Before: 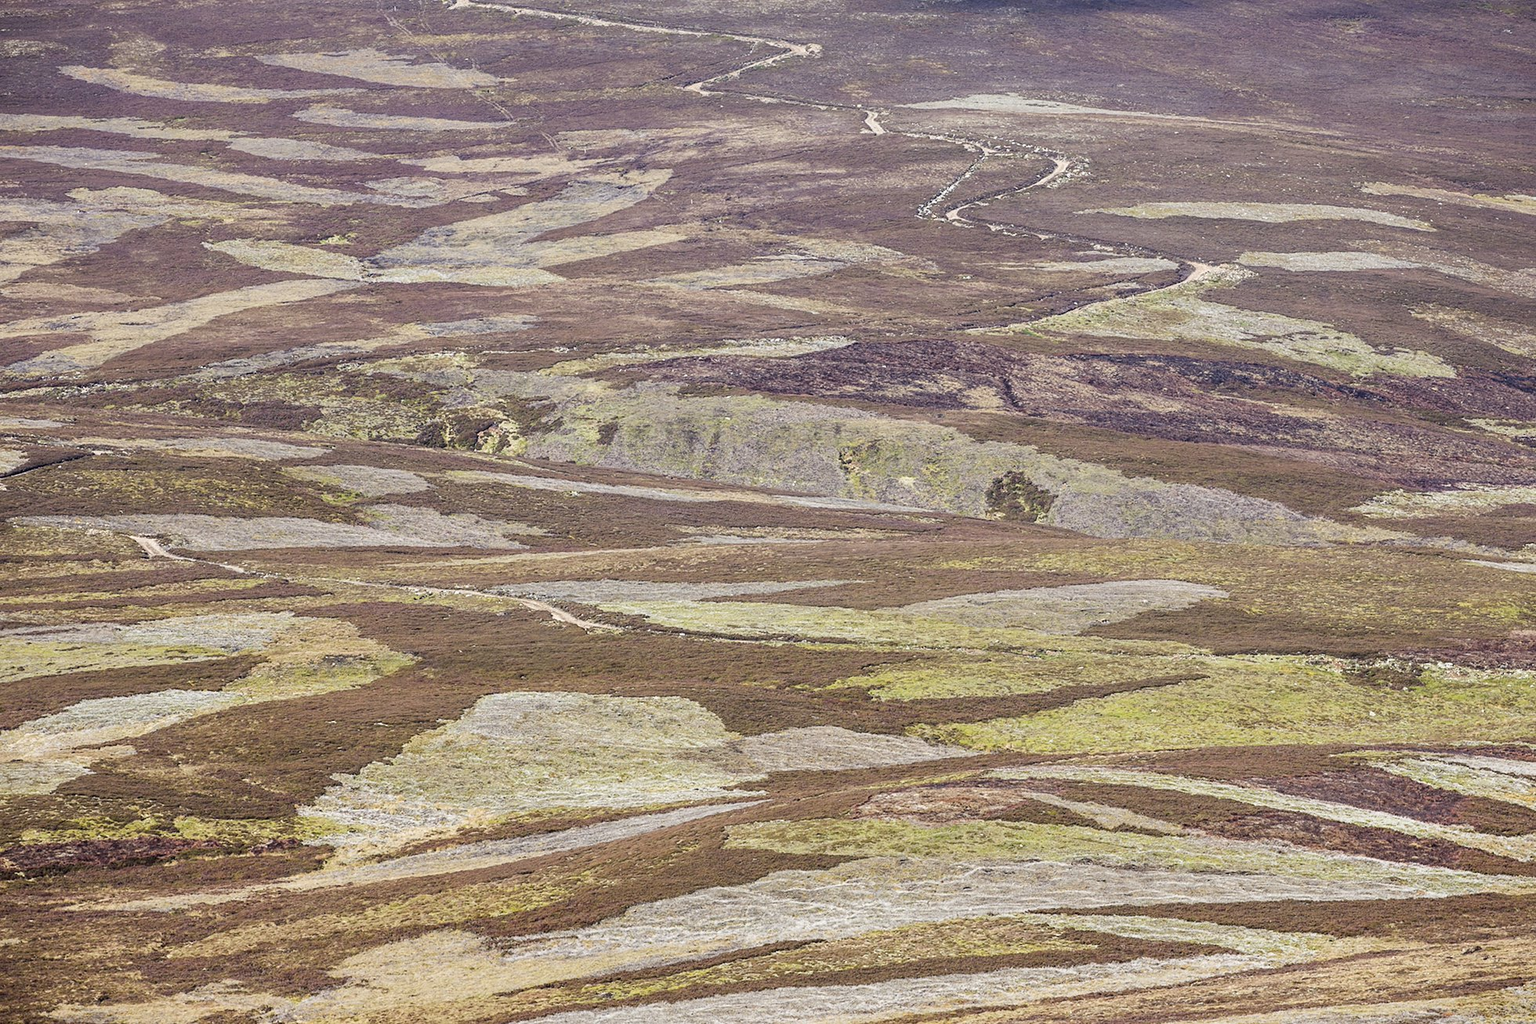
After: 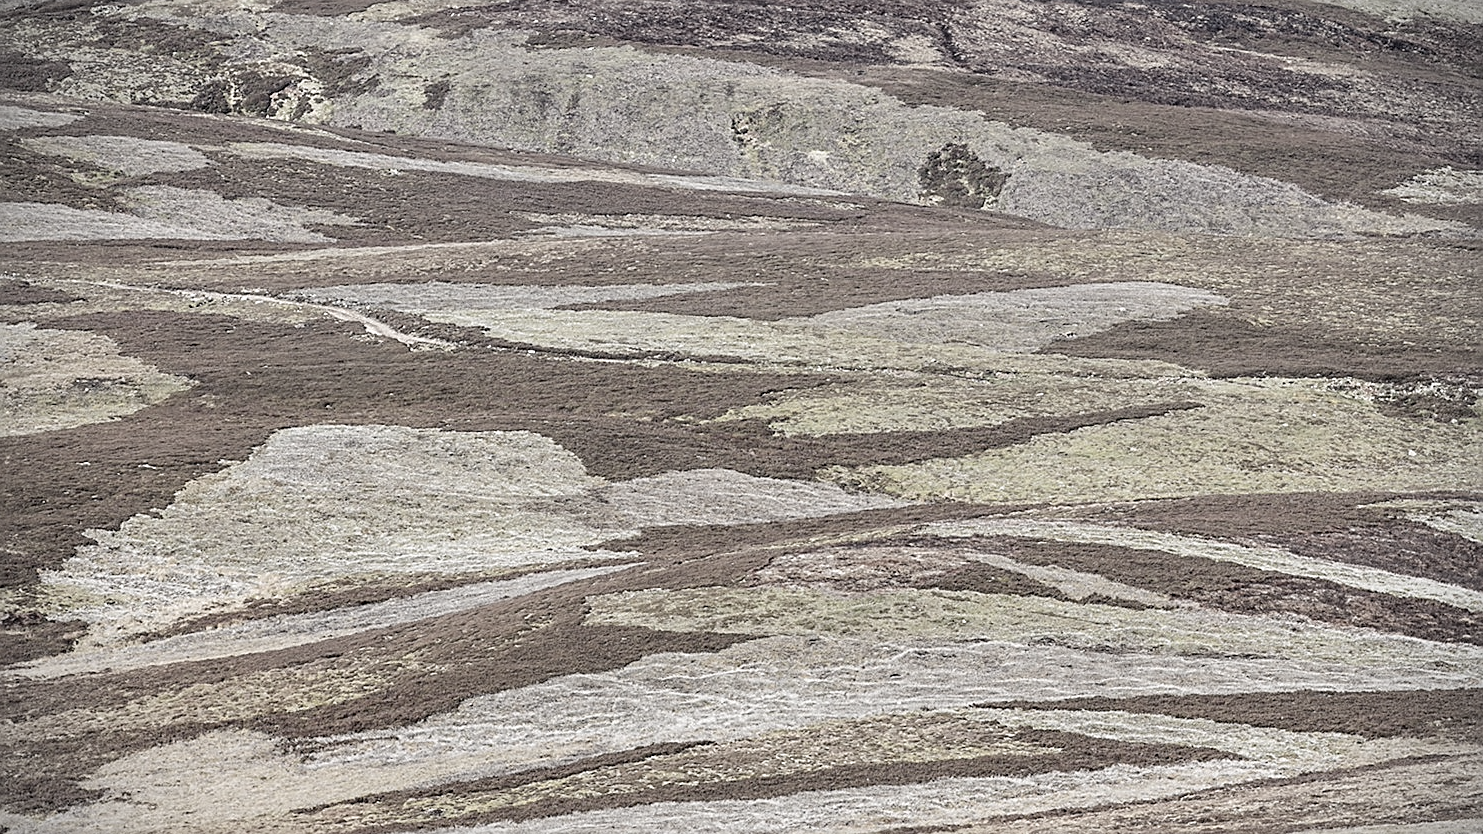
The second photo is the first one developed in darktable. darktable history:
color correction: saturation 0.3
sharpen: on, module defaults
vignetting: dithering 8-bit output, unbound false
crop and rotate: left 17.299%, top 35.115%, right 7.015%, bottom 1.024%
